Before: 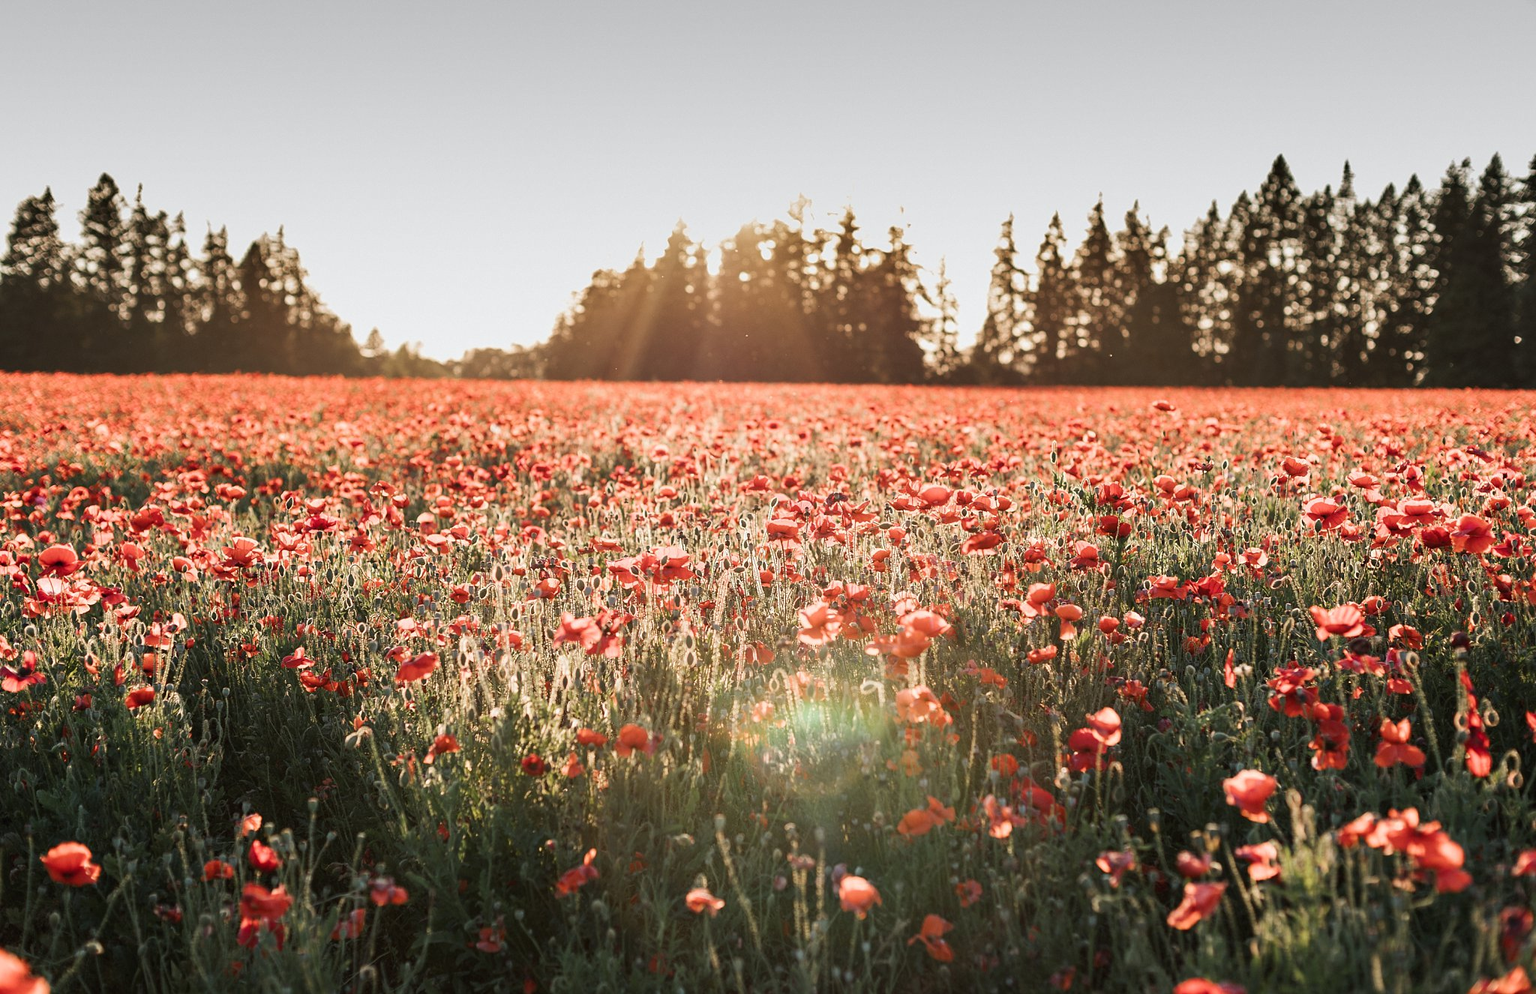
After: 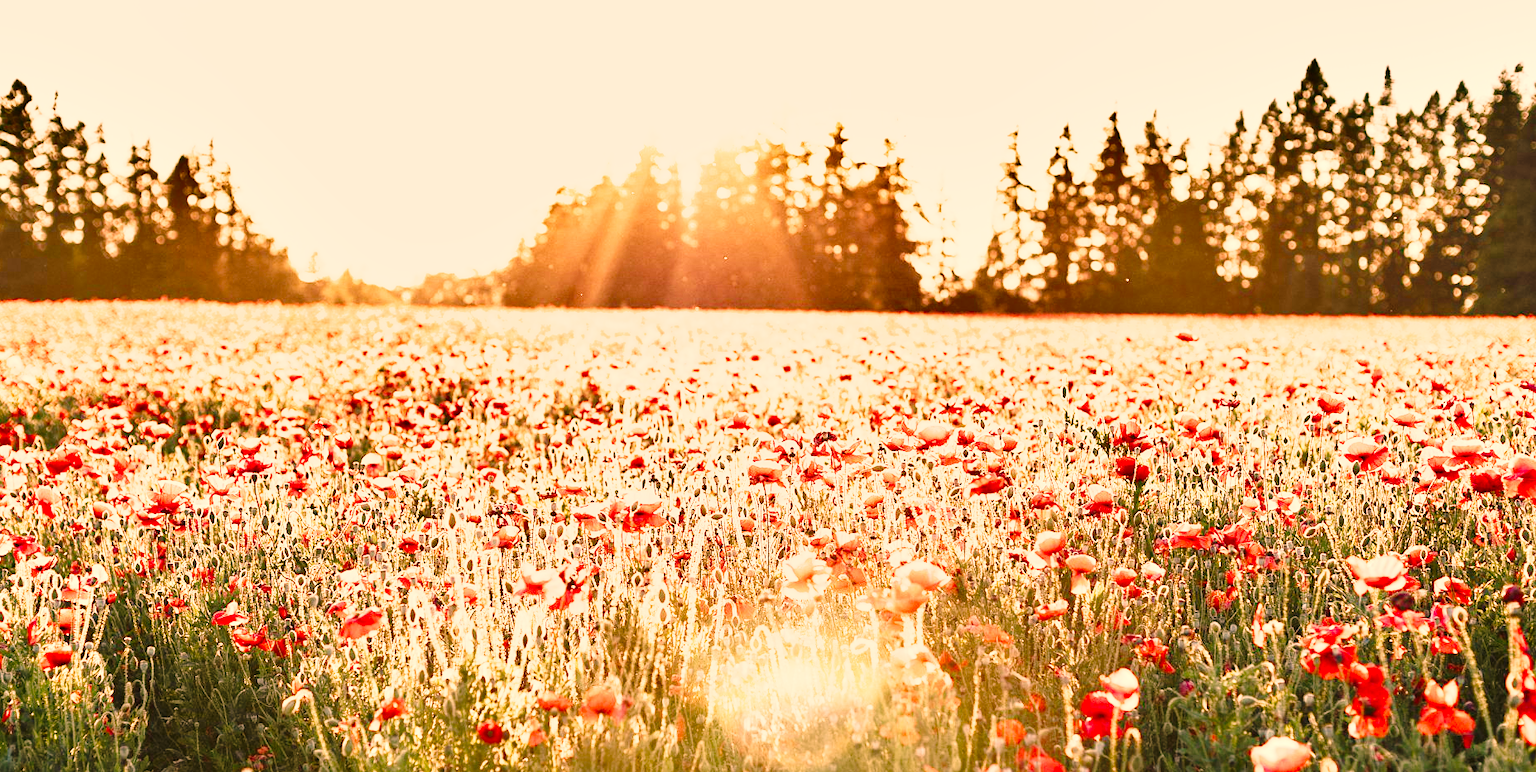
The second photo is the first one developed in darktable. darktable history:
shadows and highlights: low approximation 0.01, soften with gaussian
crop: left 5.835%, top 10.266%, right 3.496%, bottom 19.285%
local contrast: mode bilateral grid, contrast 99, coarseness 99, detail 91%, midtone range 0.2
exposure: black level correction 0, exposure 1.2 EV, compensate exposure bias true, compensate highlight preservation false
color correction: highlights a* 21.69, highlights b* 21.57
base curve: curves: ch0 [(0, 0) (0.028, 0.03) (0.121, 0.232) (0.46, 0.748) (0.859, 0.968) (1, 1)], preserve colors none
color balance rgb: highlights gain › chroma 3.071%, highlights gain › hue 71.71°, perceptual saturation grading › global saturation 20%, perceptual saturation grading › highlights -50.151%, perceptual saturation grading › shadows 30.047%, global vibrance 20%
